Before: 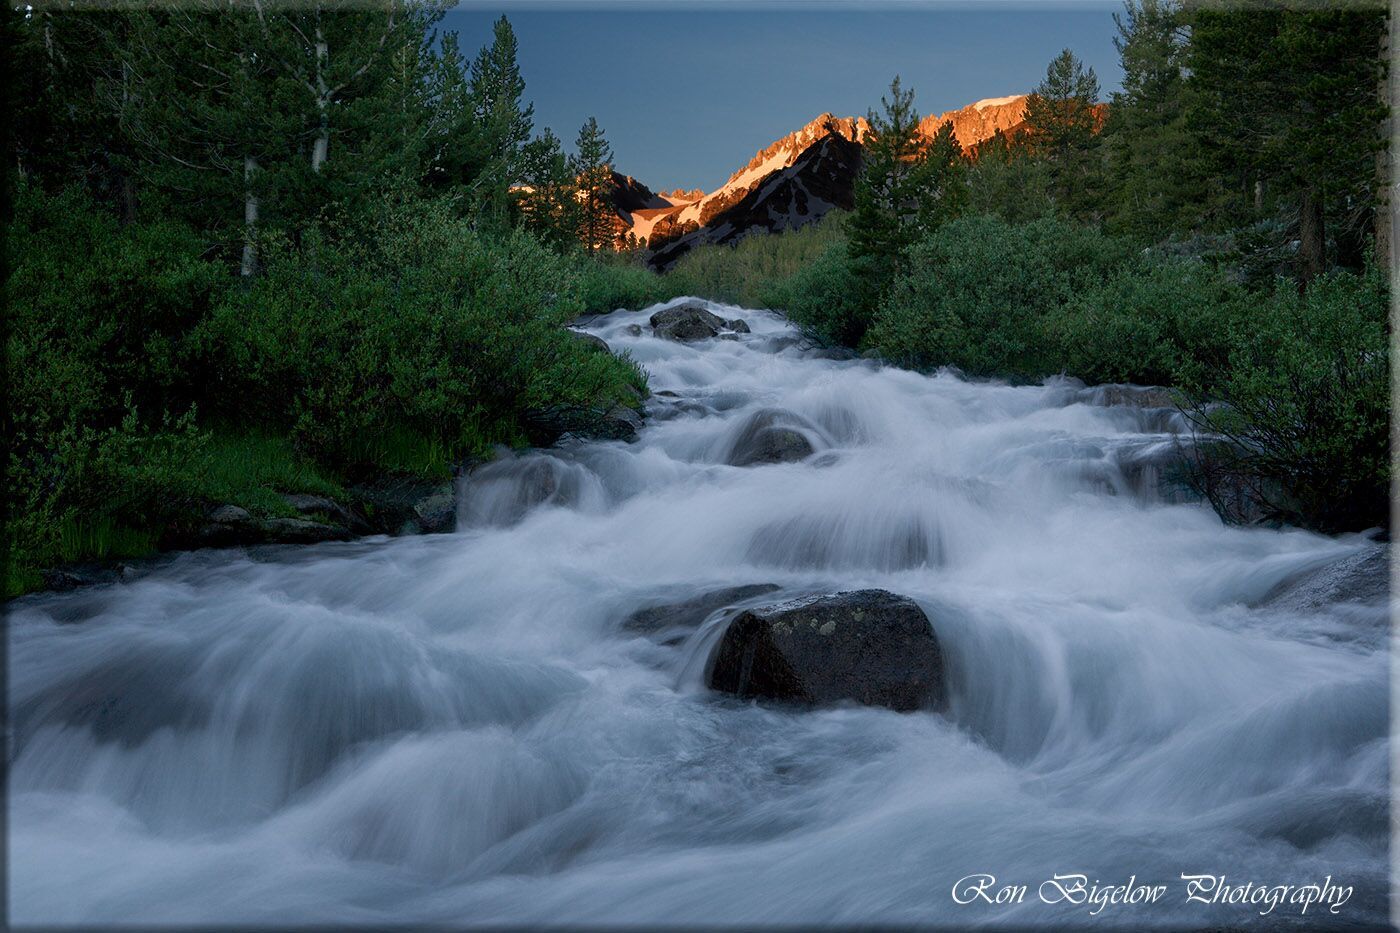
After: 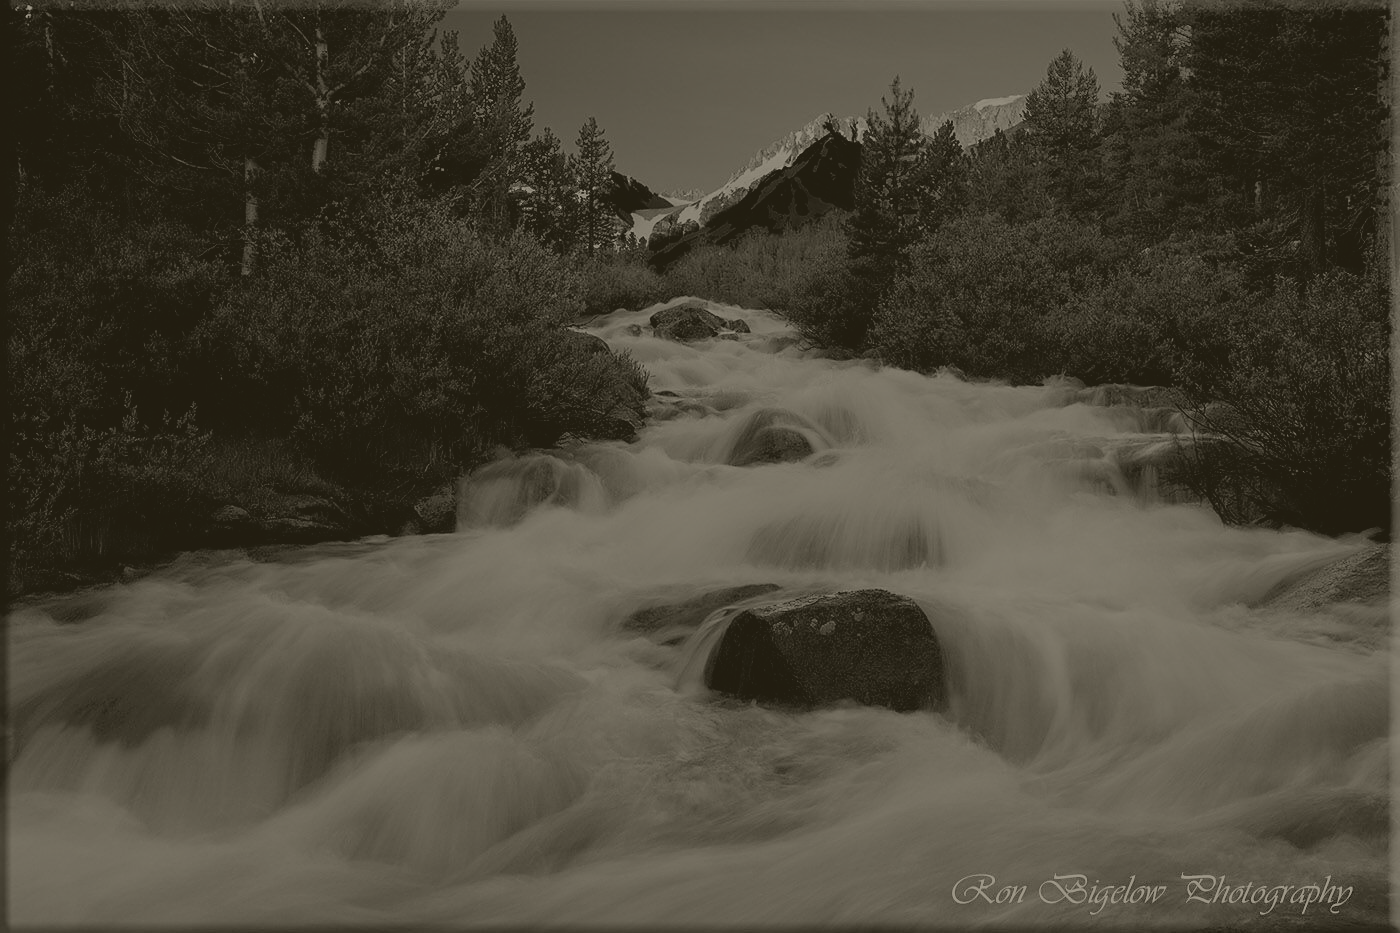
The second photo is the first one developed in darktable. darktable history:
colorize: hue 41.44°, saturation 22%, source mix 60%, lightness 10.61%
sharpen: radius 1
filmic rgb: black relative exposure -7.65 EV, white relative exposure 4.56 EV, hardness 3.61, color science v6 (2022)
